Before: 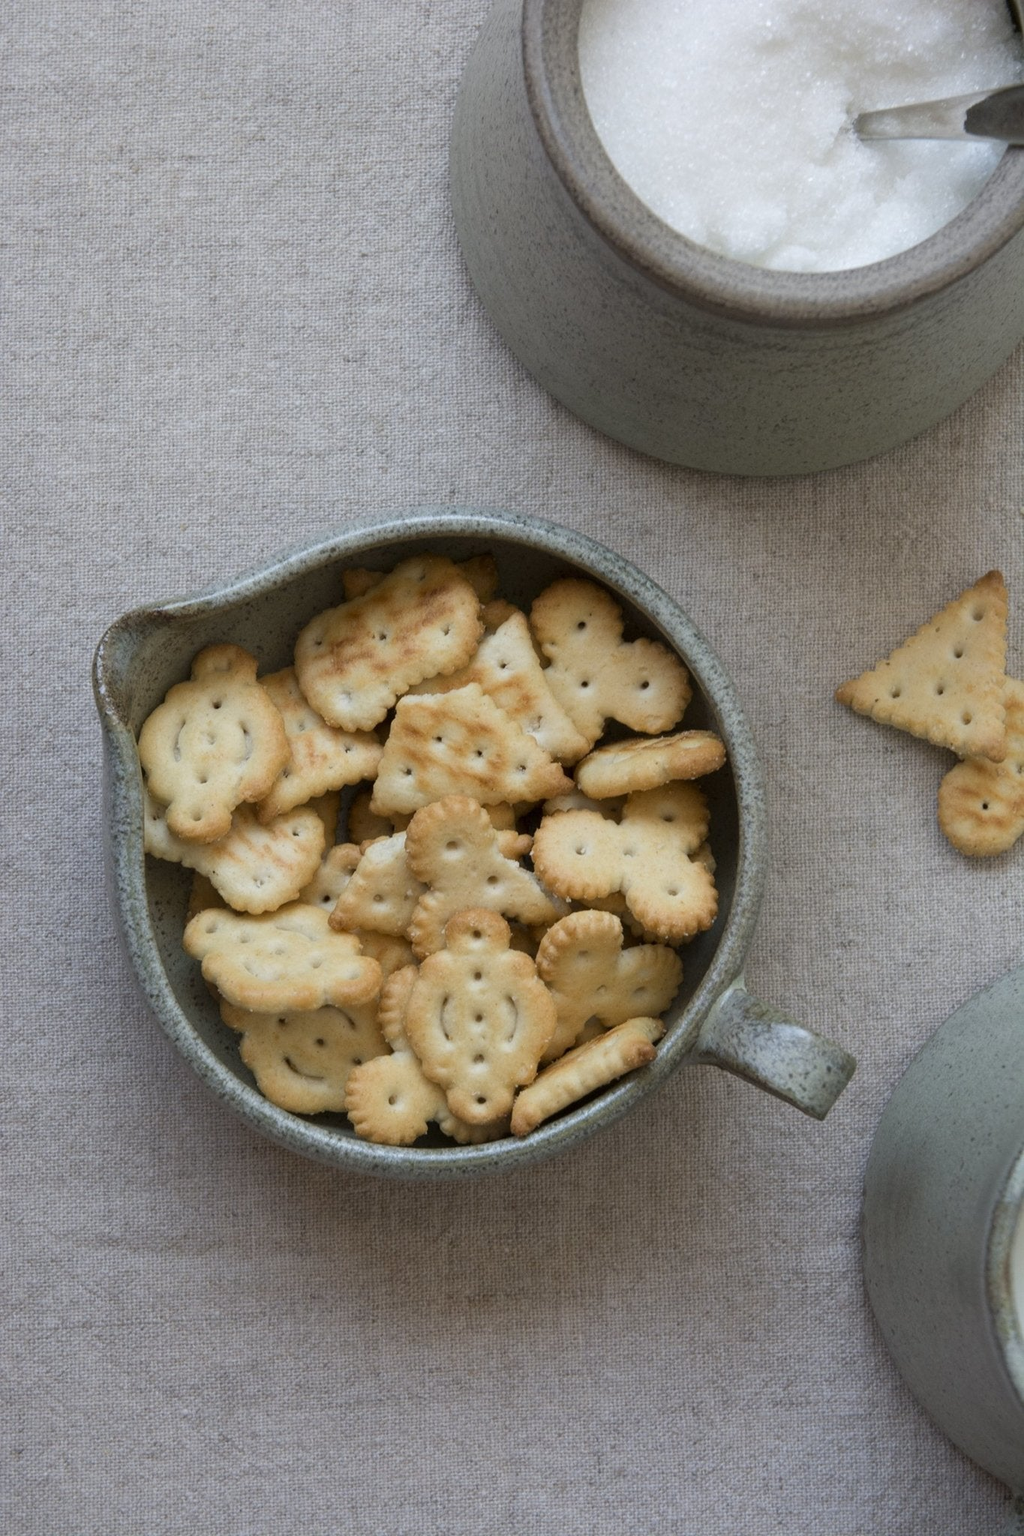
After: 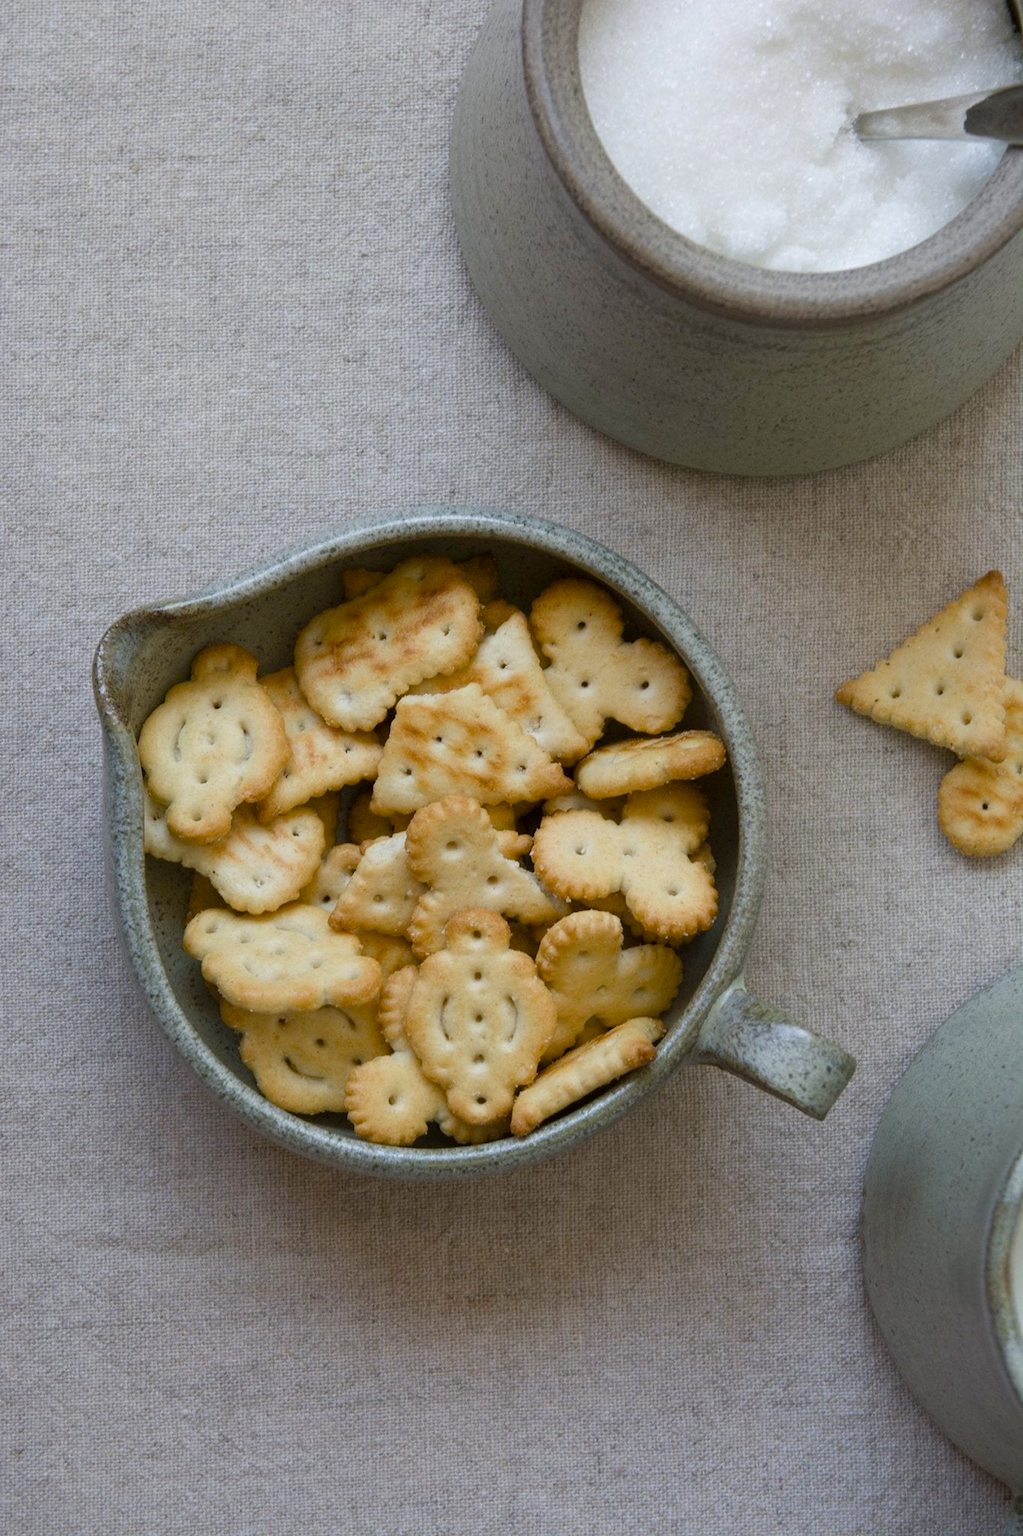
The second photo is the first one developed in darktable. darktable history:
color balance rgb: linear chroma grading › global chroma 9.435%, perceptual saturation grading › global saturation 20%, perceptual saturation grading › highlights -25.644%, perceptual saturation grading › shadows 25.169%
